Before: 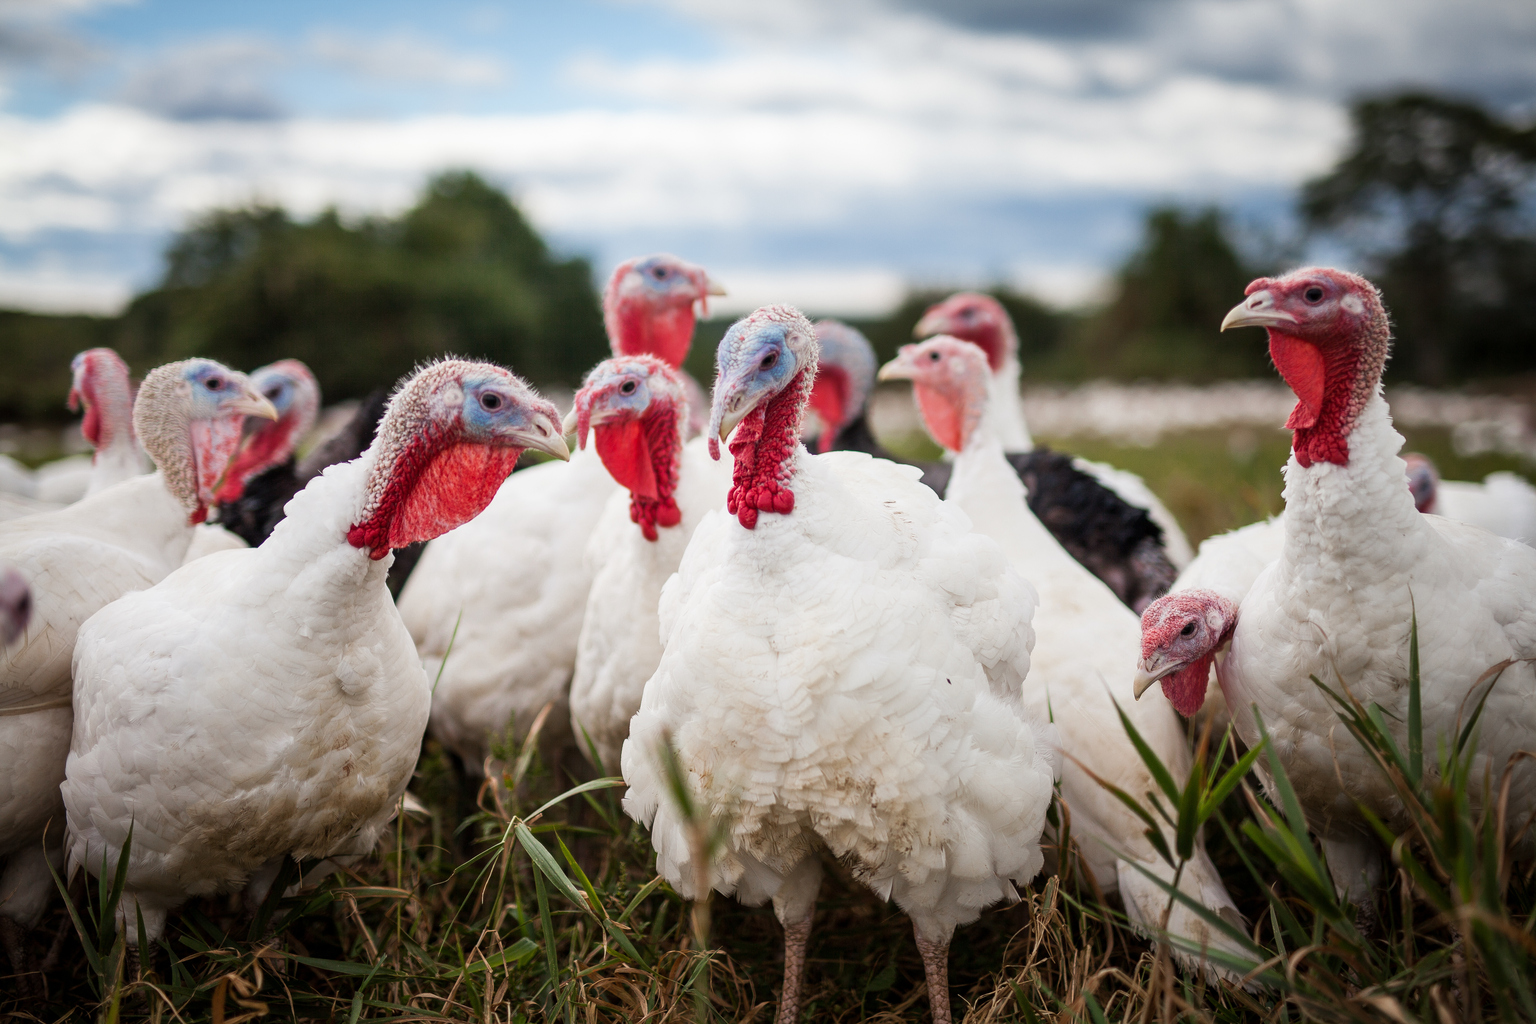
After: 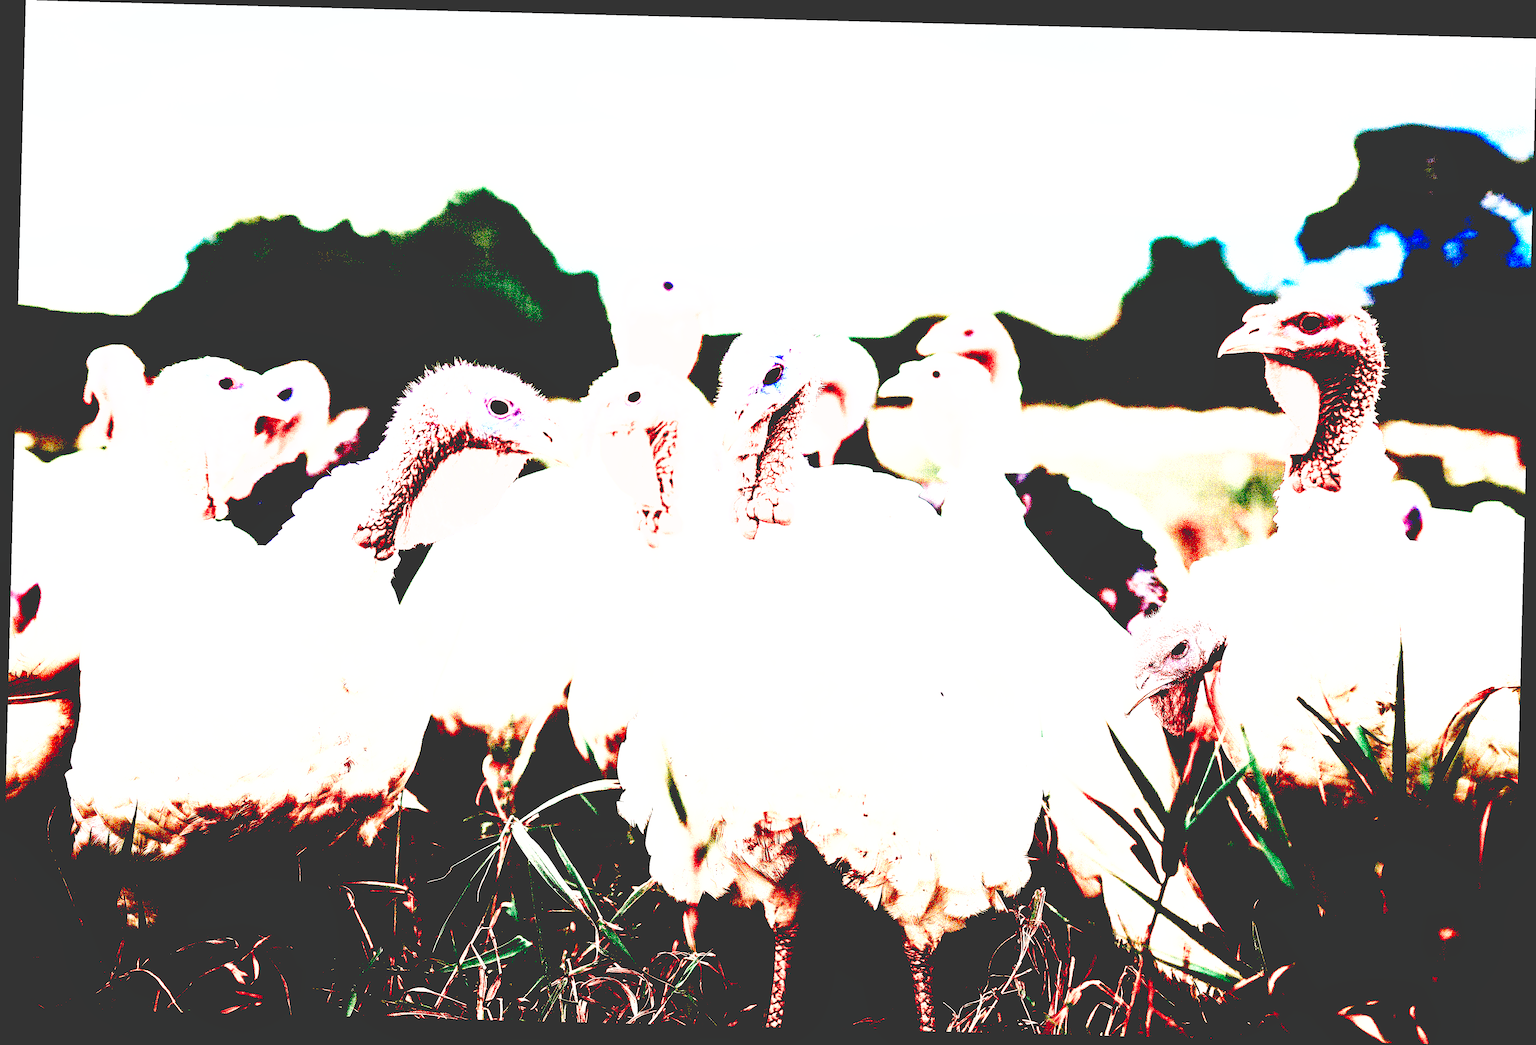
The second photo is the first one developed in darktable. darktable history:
color balance rgb: global offset › luminance 1.998%, linear chroma grading › global chroma 14.361%, perceptual saturation grading › global saturation 14.413%, perceptual saturation grading › highlights -25.709%, perceptual saturation grading › shadows 25.361%, saturation formula JzAzBz (2021)
crop and rotate: angle -1.46°
exposure: black level correction 0.099, exposure 3.1 EV, compensate highlight preservation false
base curve: curves: ch0 [(0, 0) (0.007, 0.004) (0.027, 0.03) (0.046, 0.07) (0.207, 0.54) (0.442, 0.872) (0.673, 0.972) (1, 1)], preserve colors none
shadows and highlights: on, module defaults
